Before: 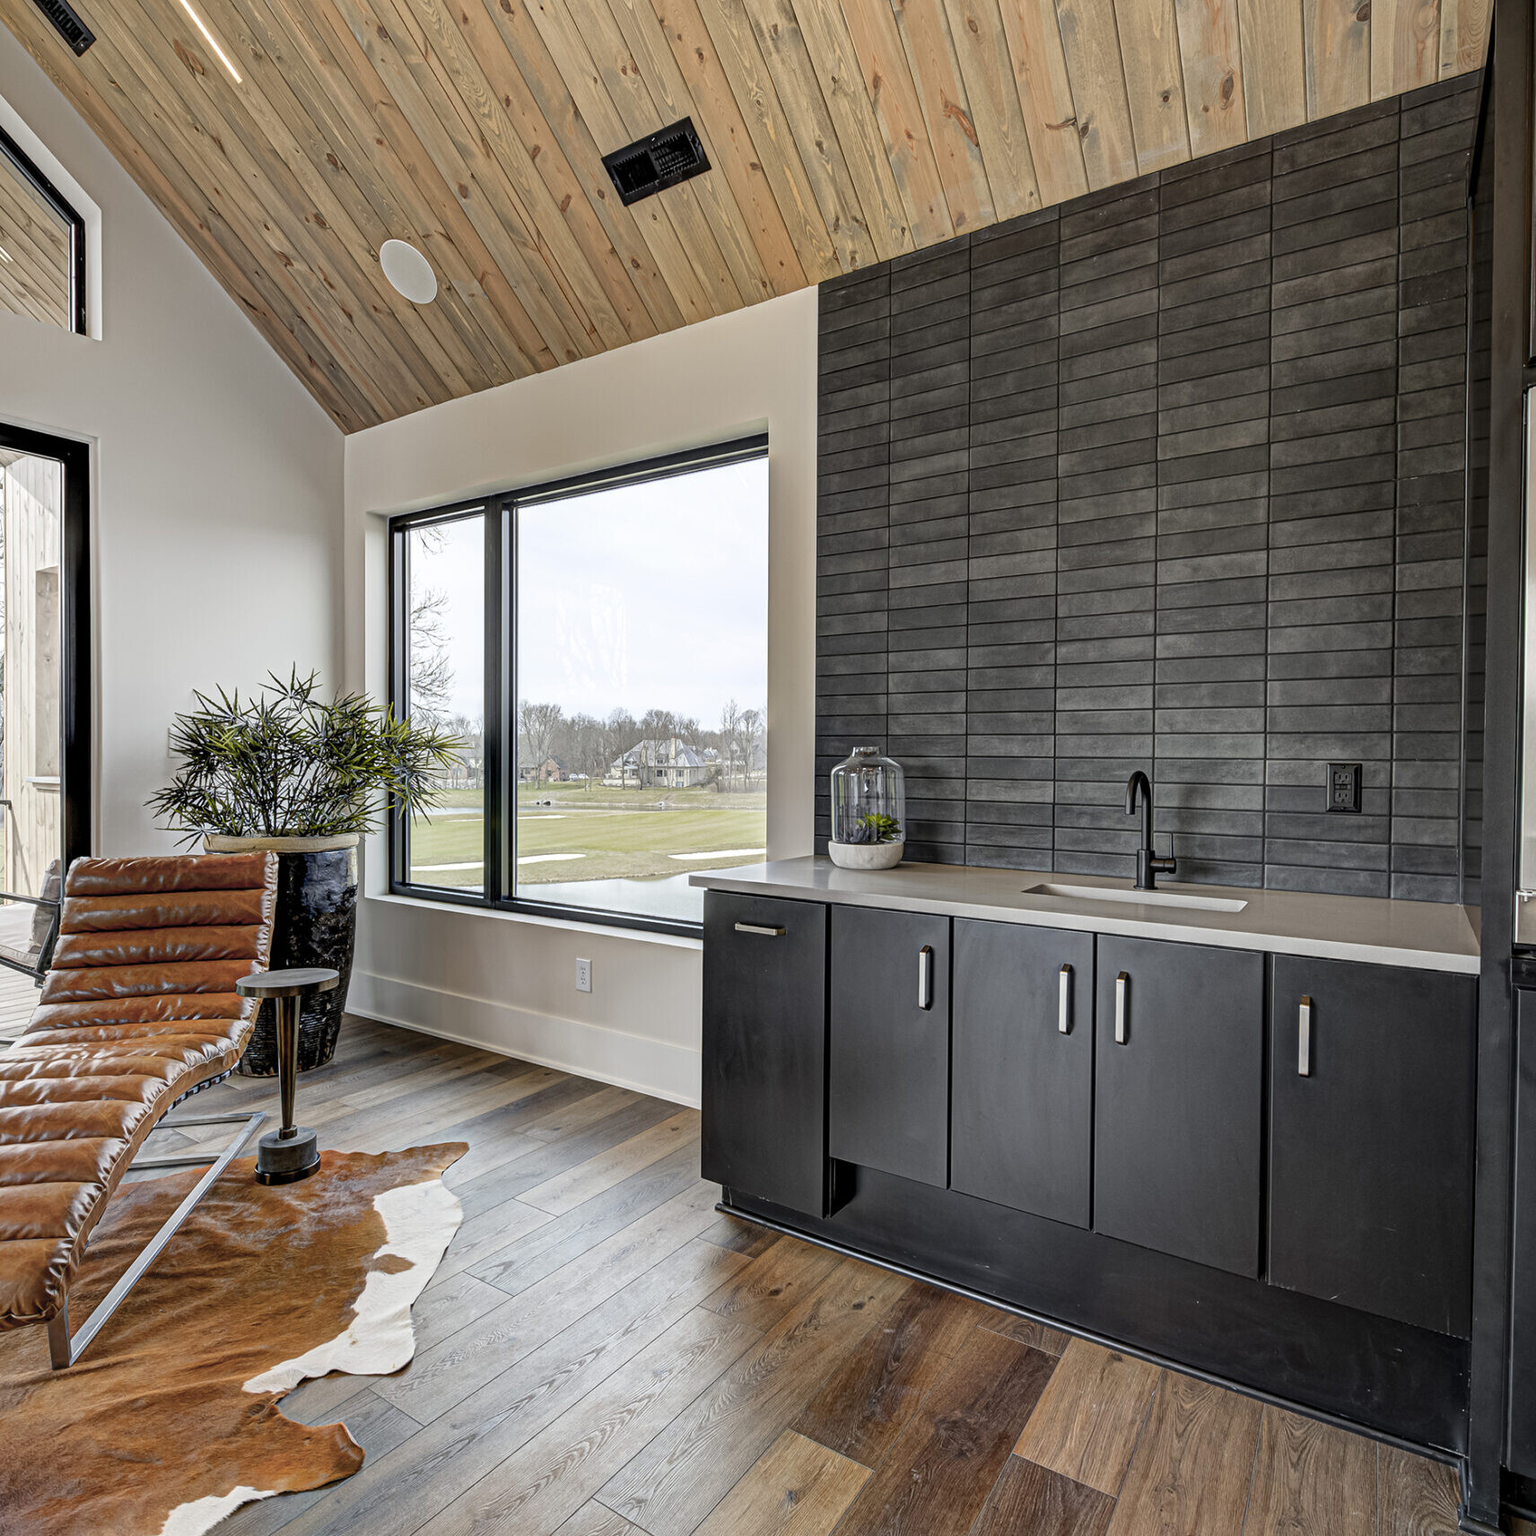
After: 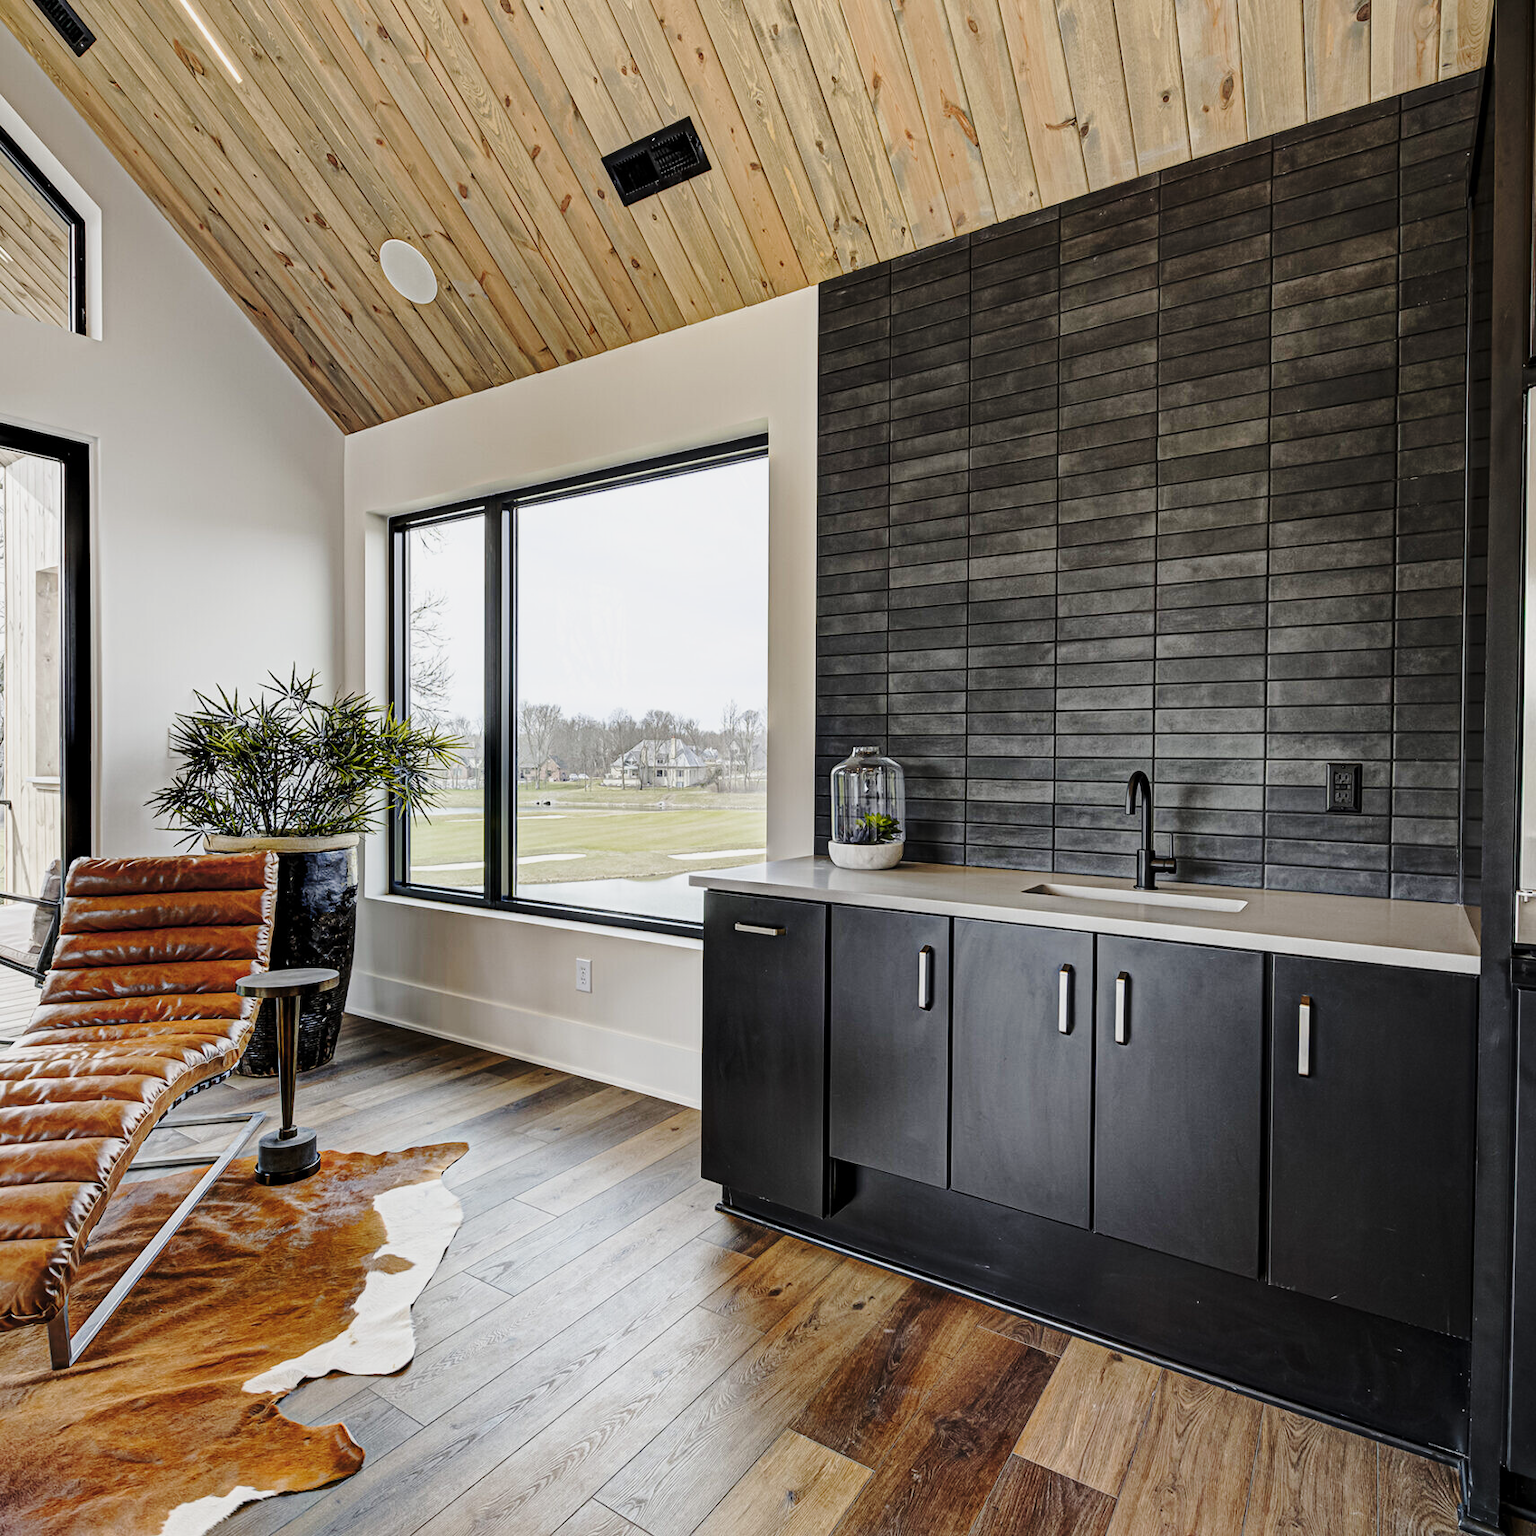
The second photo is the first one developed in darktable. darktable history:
exposure: black level correction 0, exposure -0.776 EV, compensate highlight preservation false
base curve: curves: ch0 [(0, 0) (0.032, 0.037) (0.105, 0.228) (0.435, 0.76) (0.856, 0.983) (1, 1)], preserve colors none
